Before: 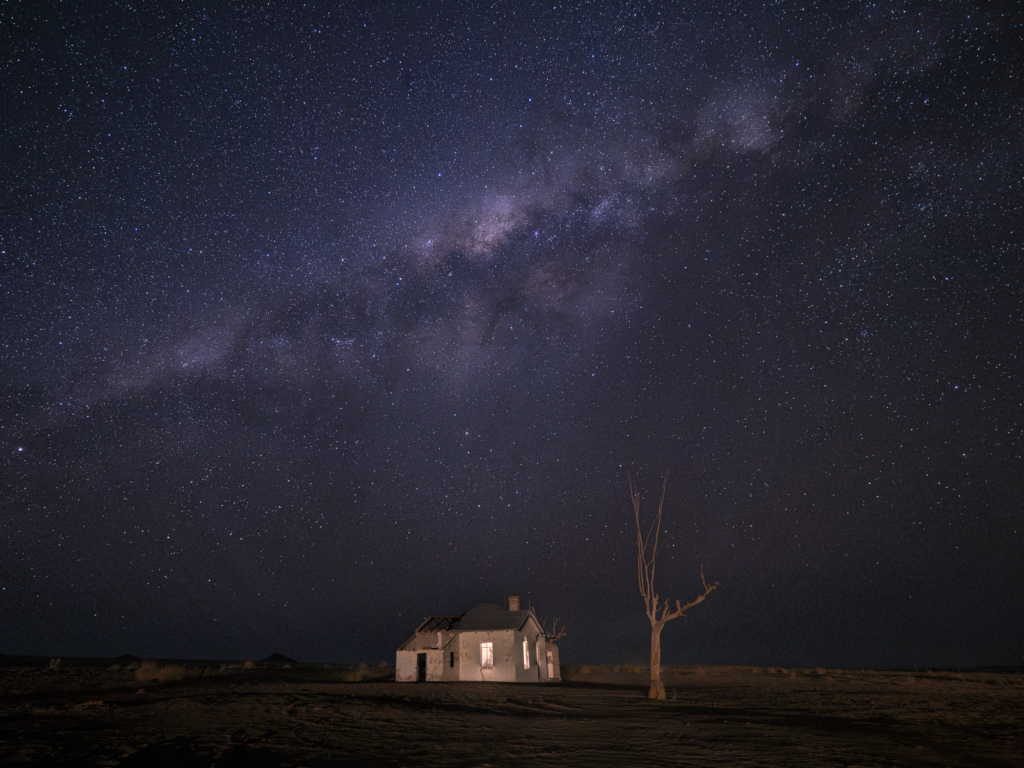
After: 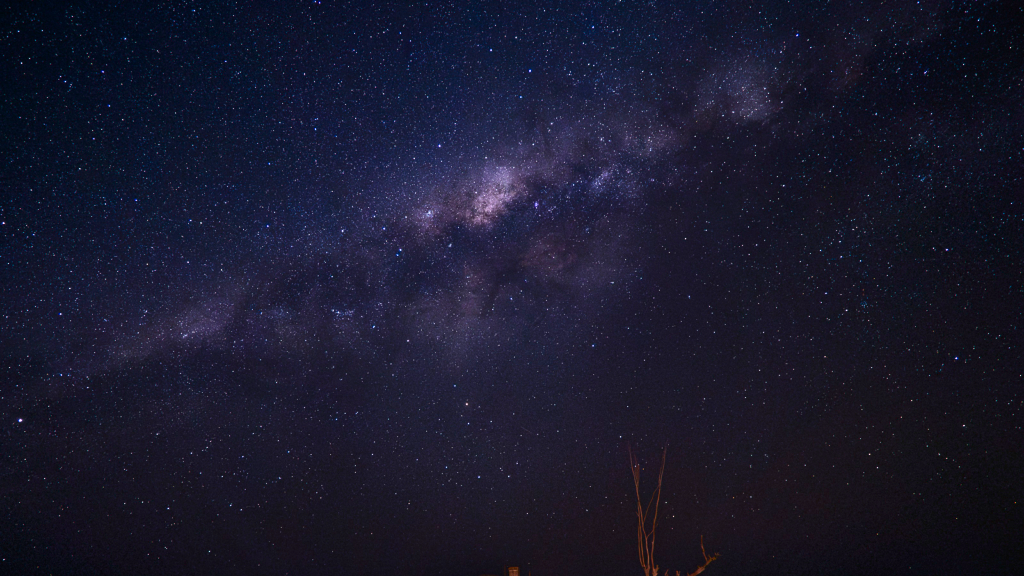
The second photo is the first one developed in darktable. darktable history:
crop: top 3.889%, bottom 21.03%
contrast brightness saturation: contrast 0.397, brightness 0.113, saturation 0.208
